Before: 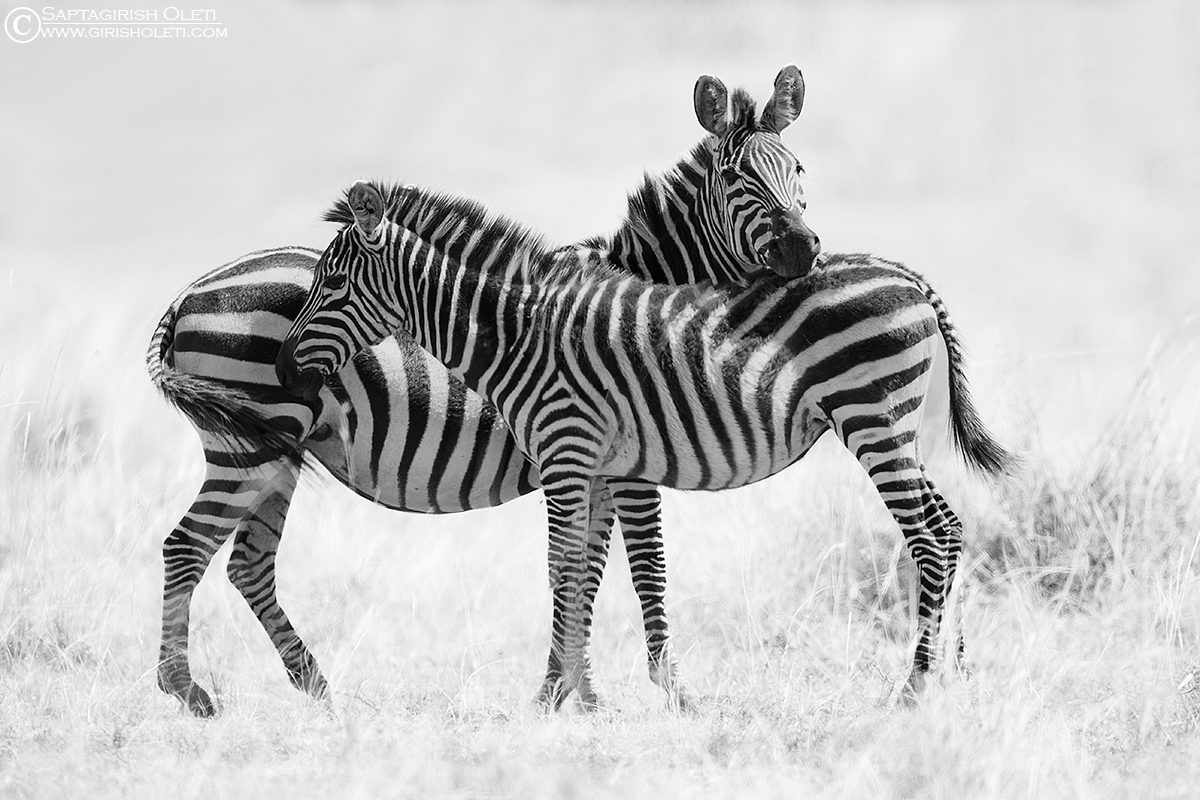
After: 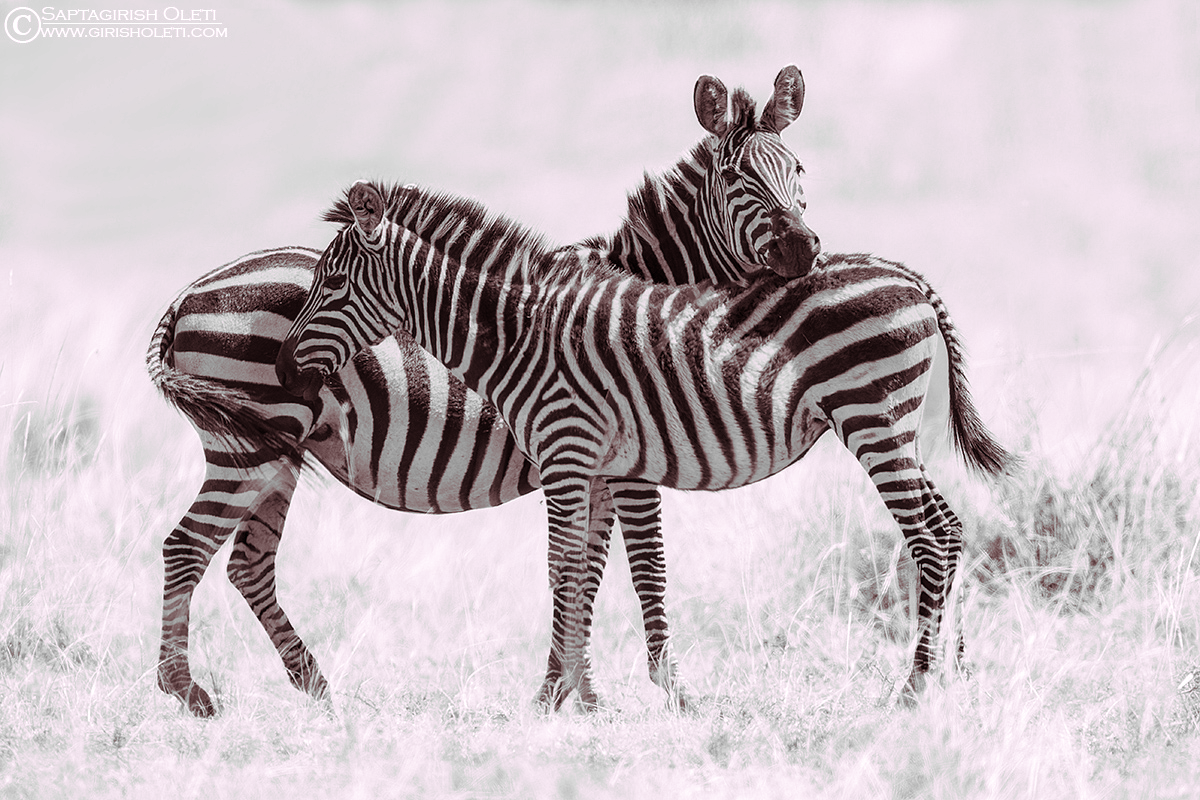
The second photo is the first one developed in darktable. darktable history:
split-toning: highlights › hue 298.8°, highlights › saturation 0.73, compress 41.76%
local contrast: on, module defaults
